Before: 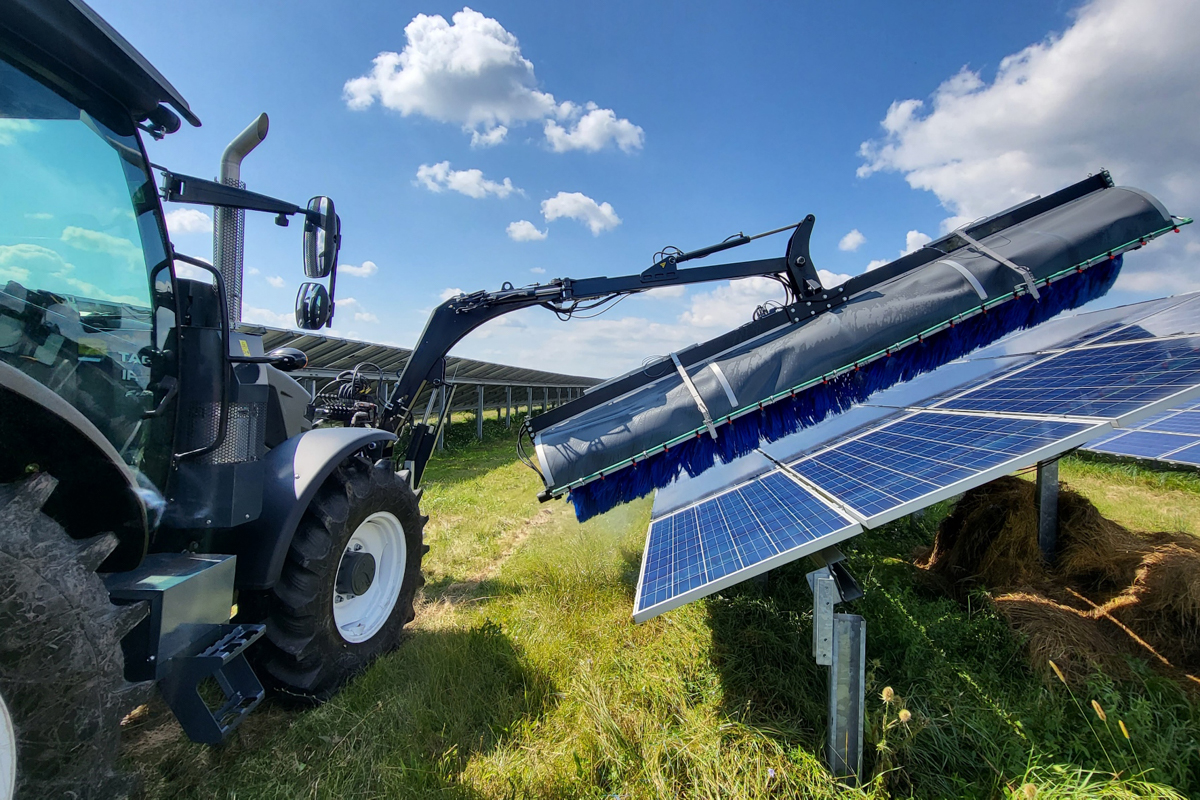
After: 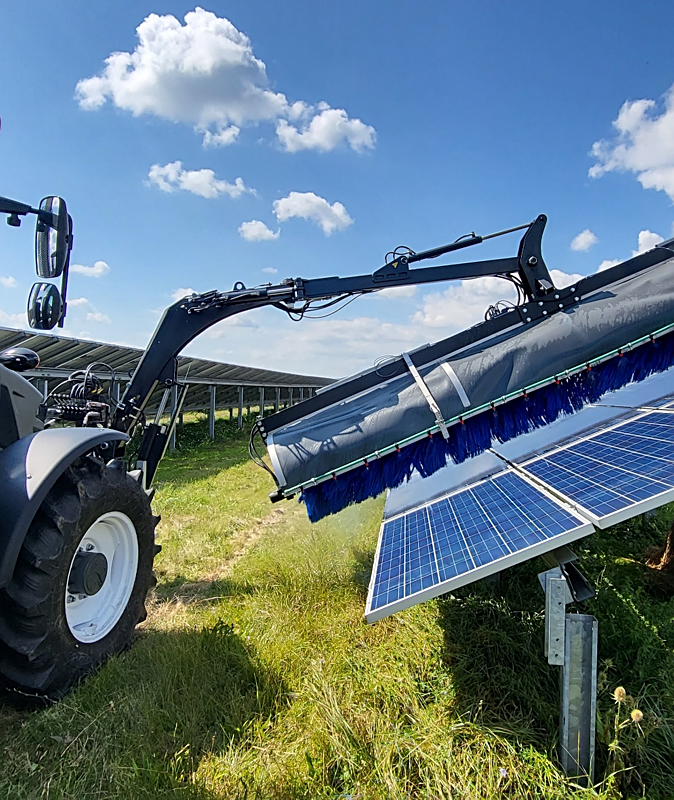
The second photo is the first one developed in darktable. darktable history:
crop and rotate: left 22.412%, right 21.385%
sharpen: on, module defaults
